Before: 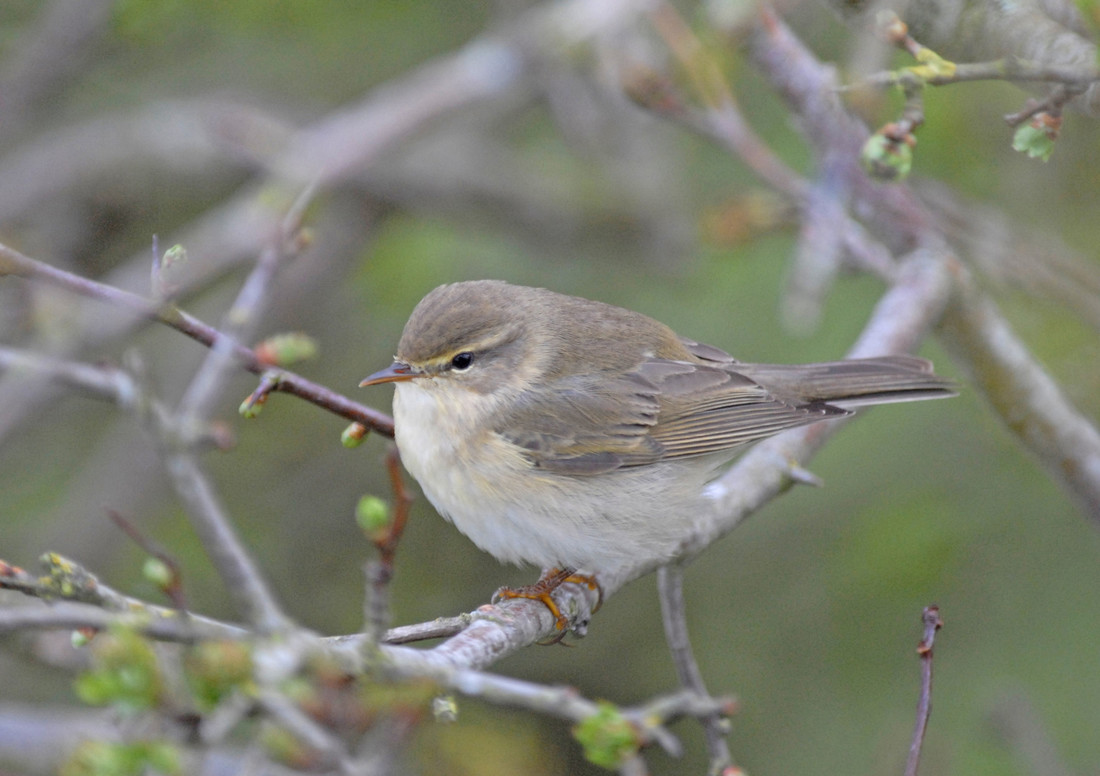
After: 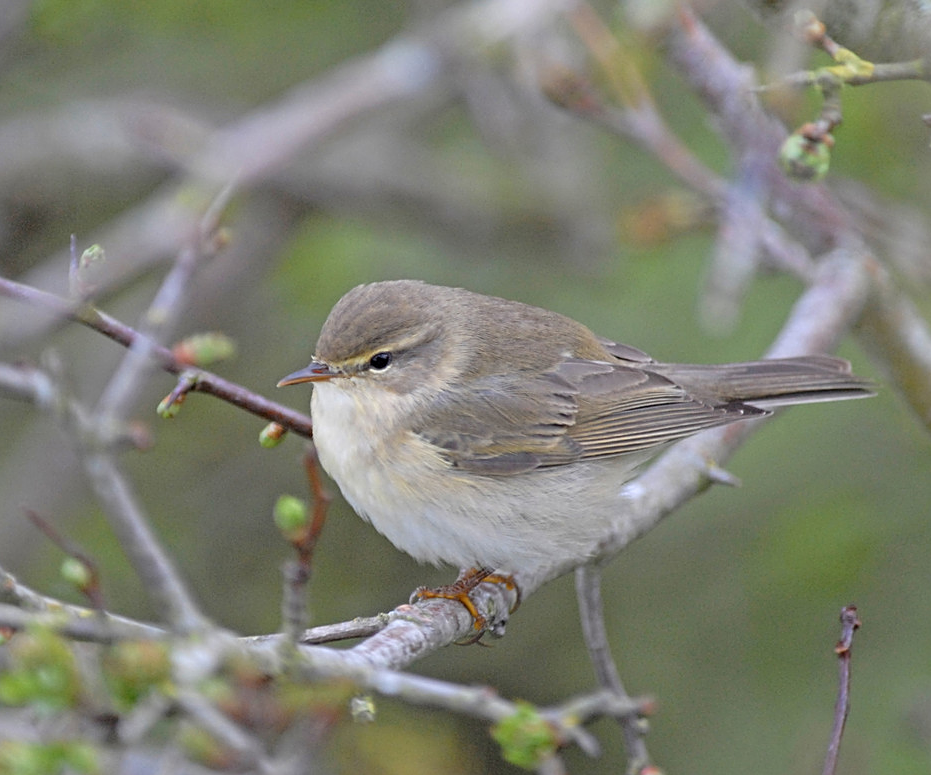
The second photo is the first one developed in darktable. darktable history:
crop: left 7.516%, right 7.789%
sharpen: on, module defaults
